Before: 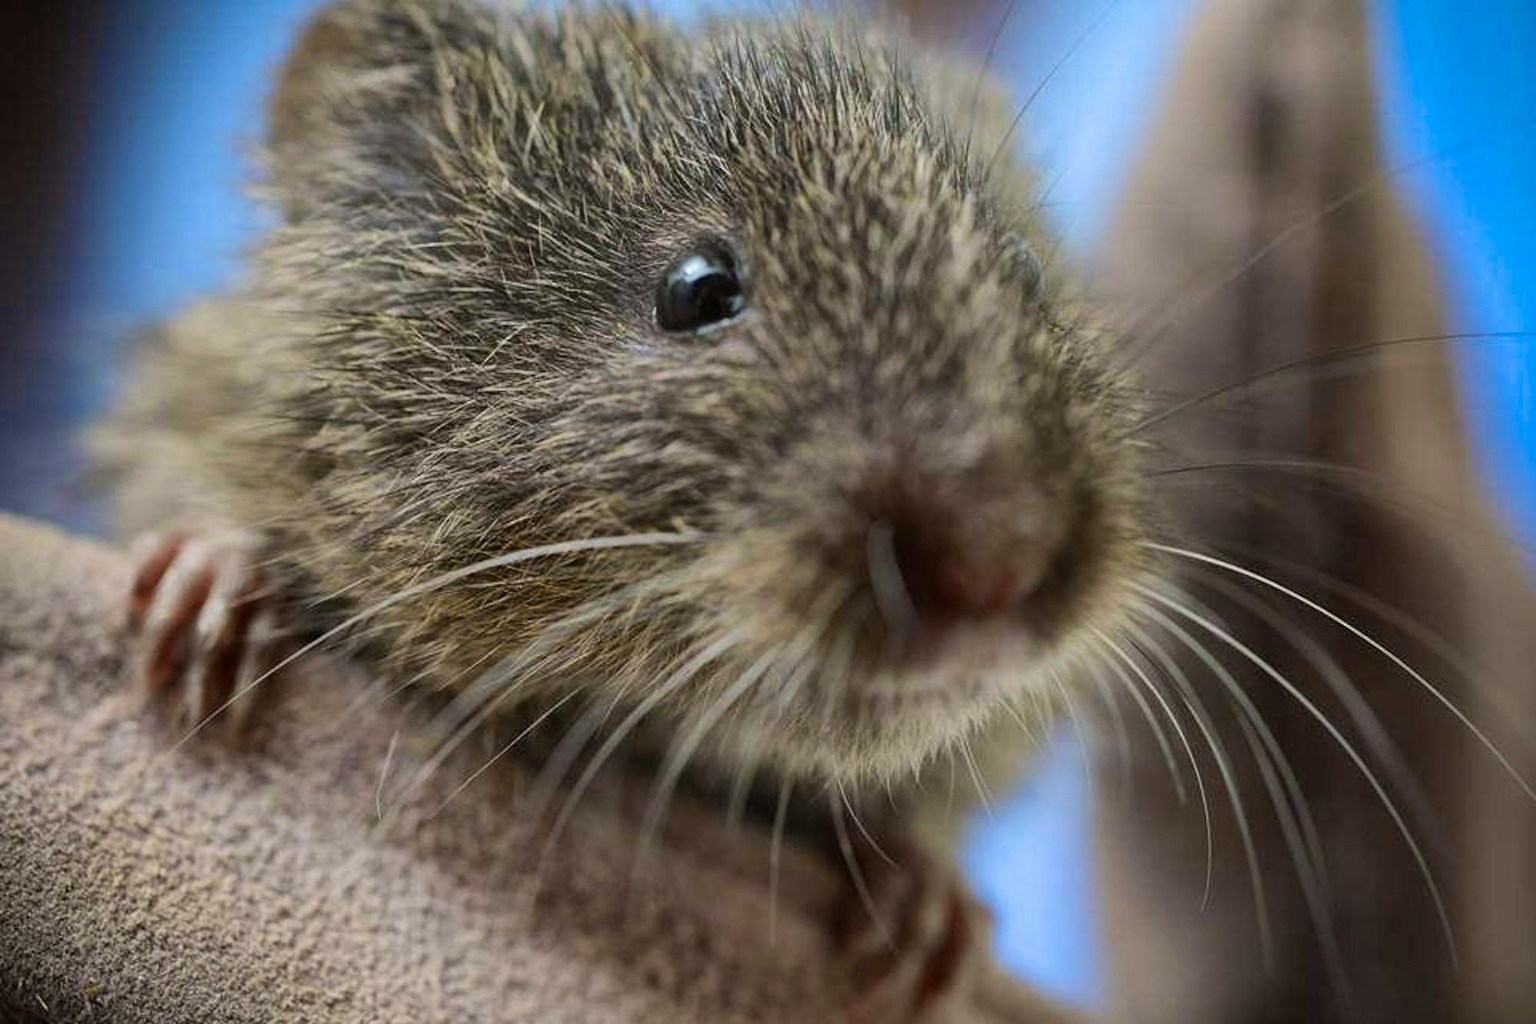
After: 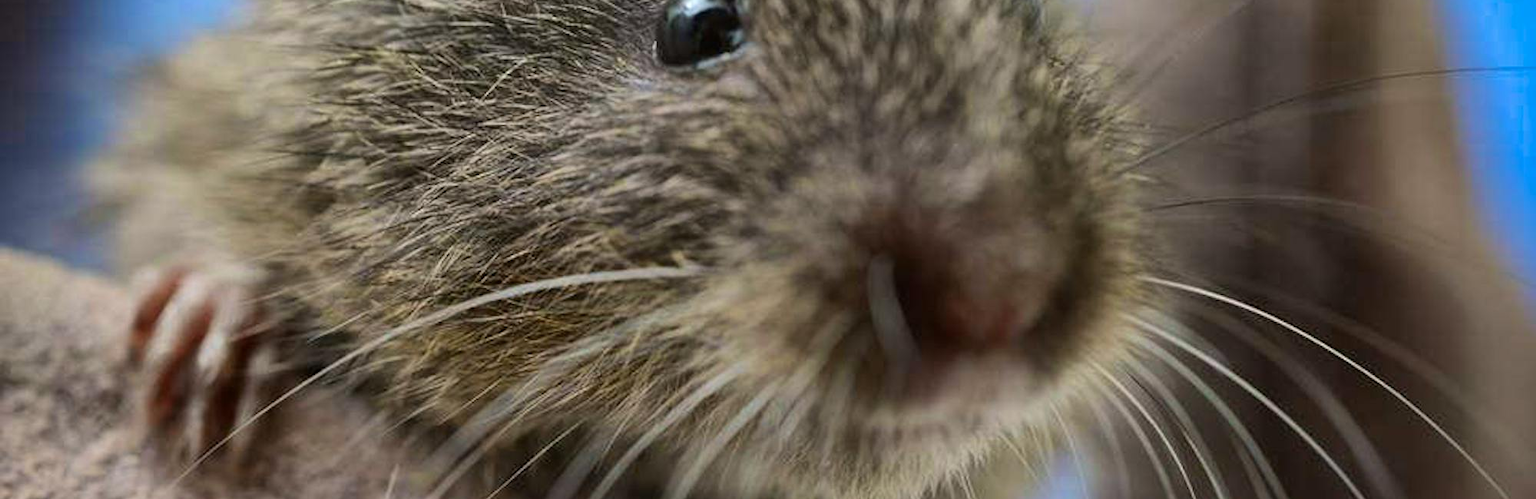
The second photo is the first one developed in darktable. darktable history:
crop and rotate: top 25.976%, bottom 25.236%
